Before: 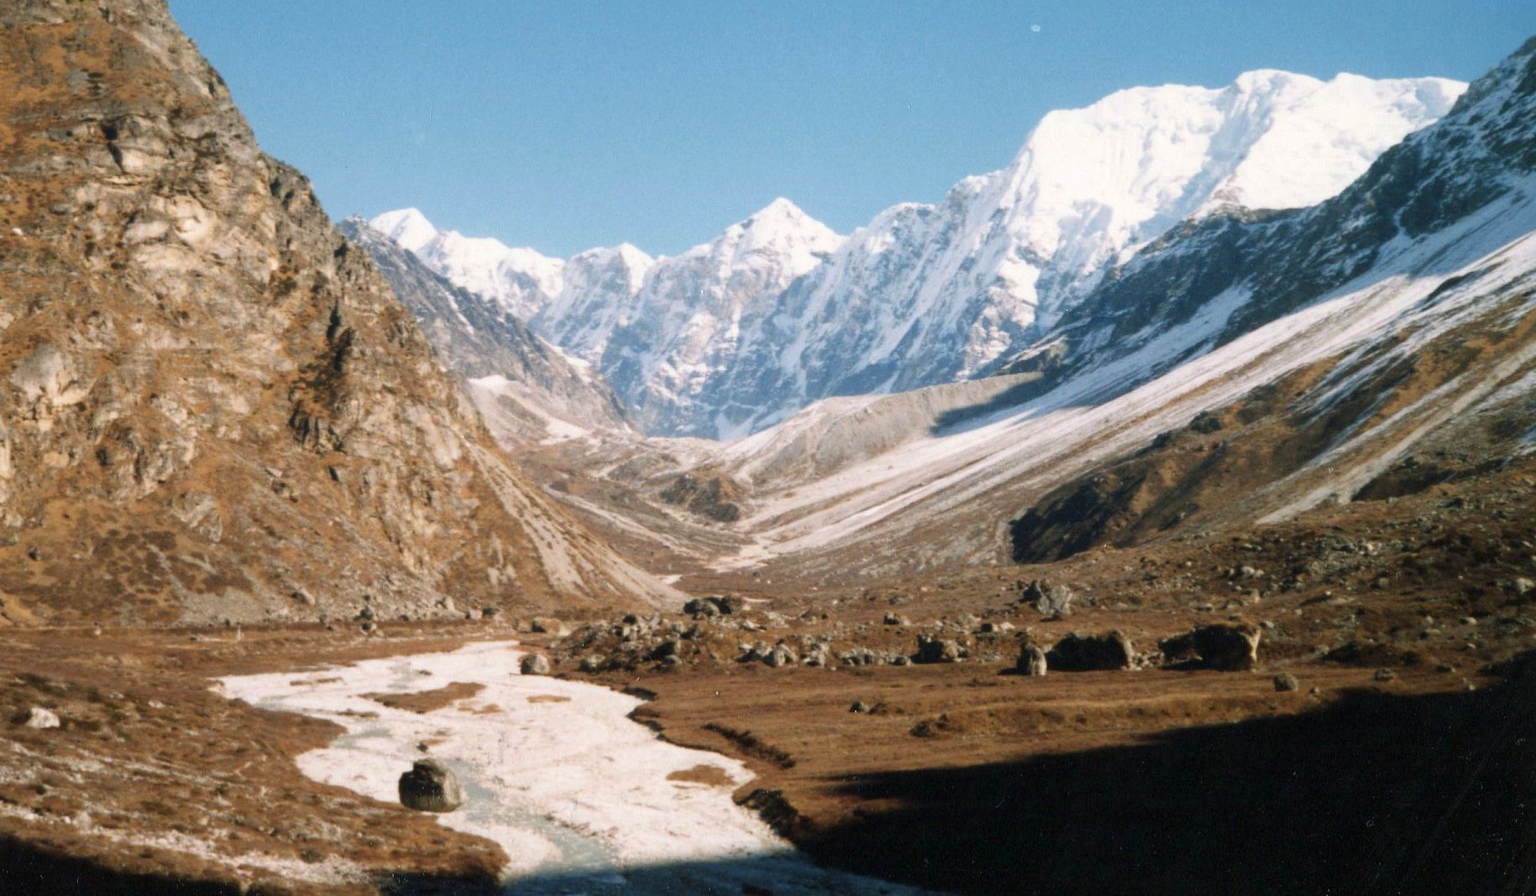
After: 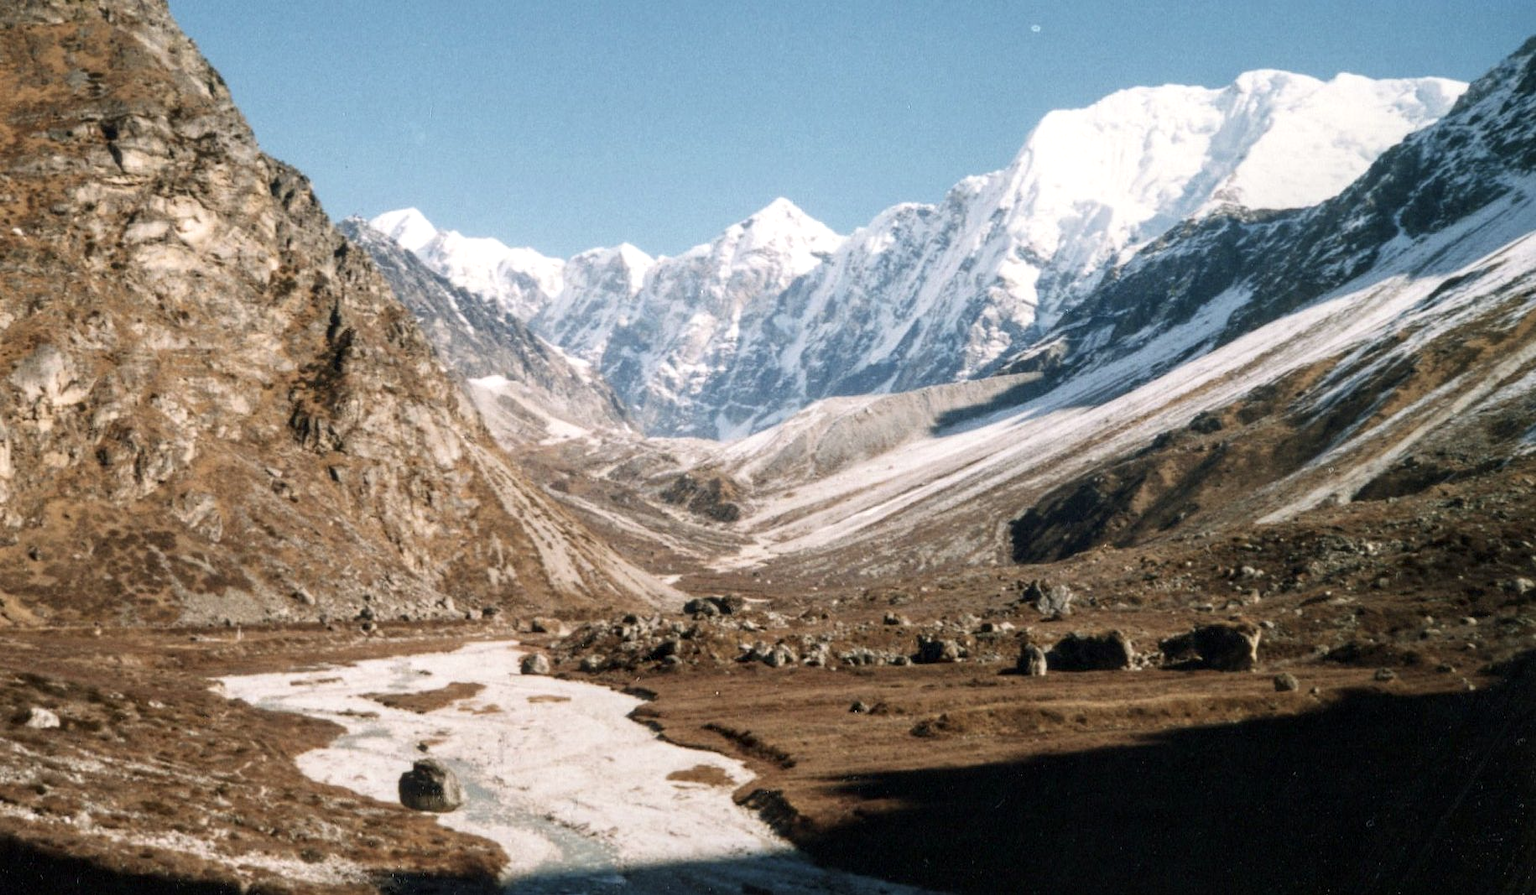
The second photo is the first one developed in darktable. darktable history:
contrast brightness saturation: contrast 0.11, saturation -0.17
local contrast: on, module defaults
